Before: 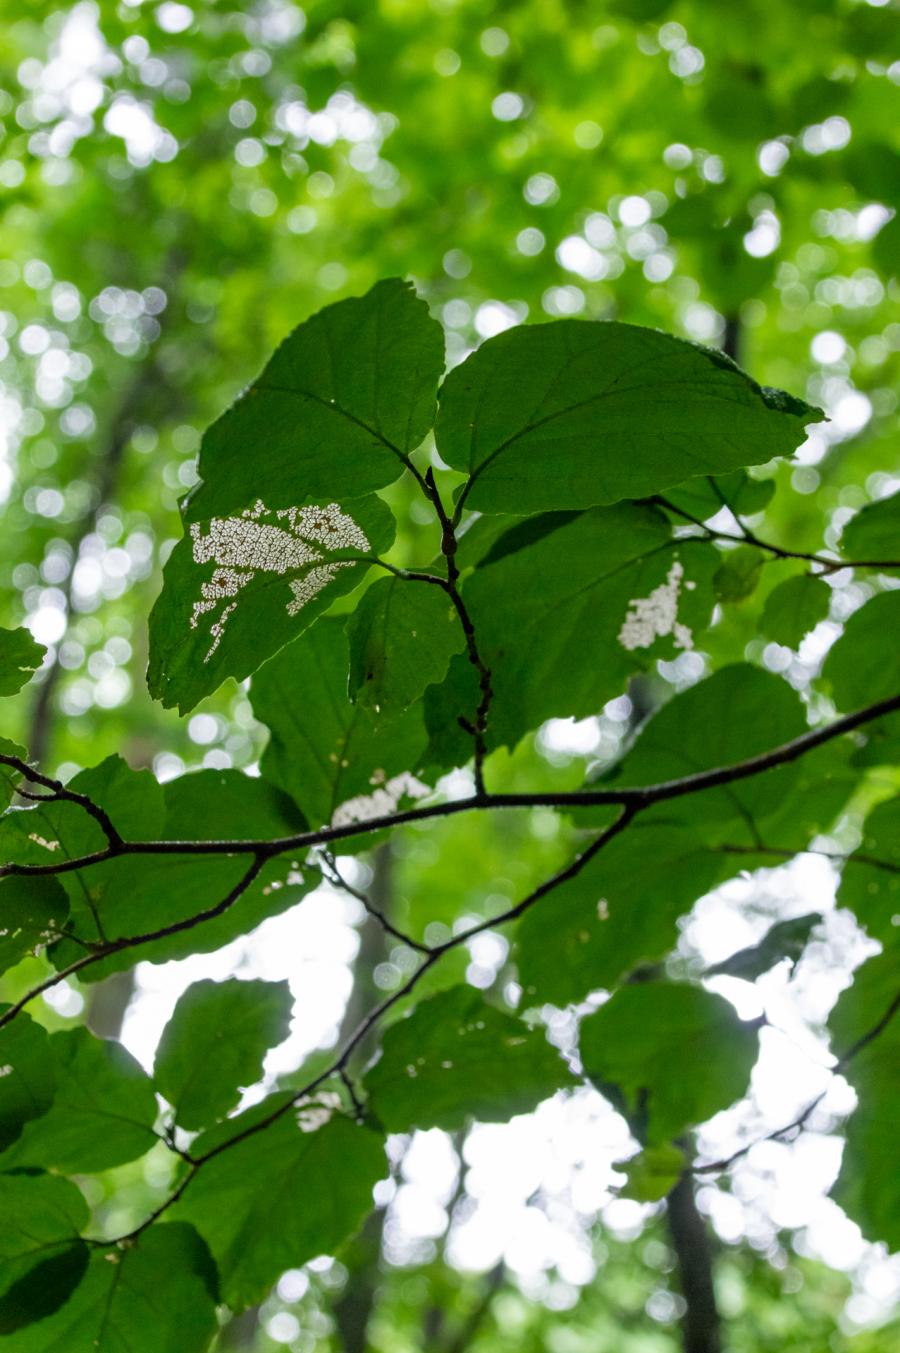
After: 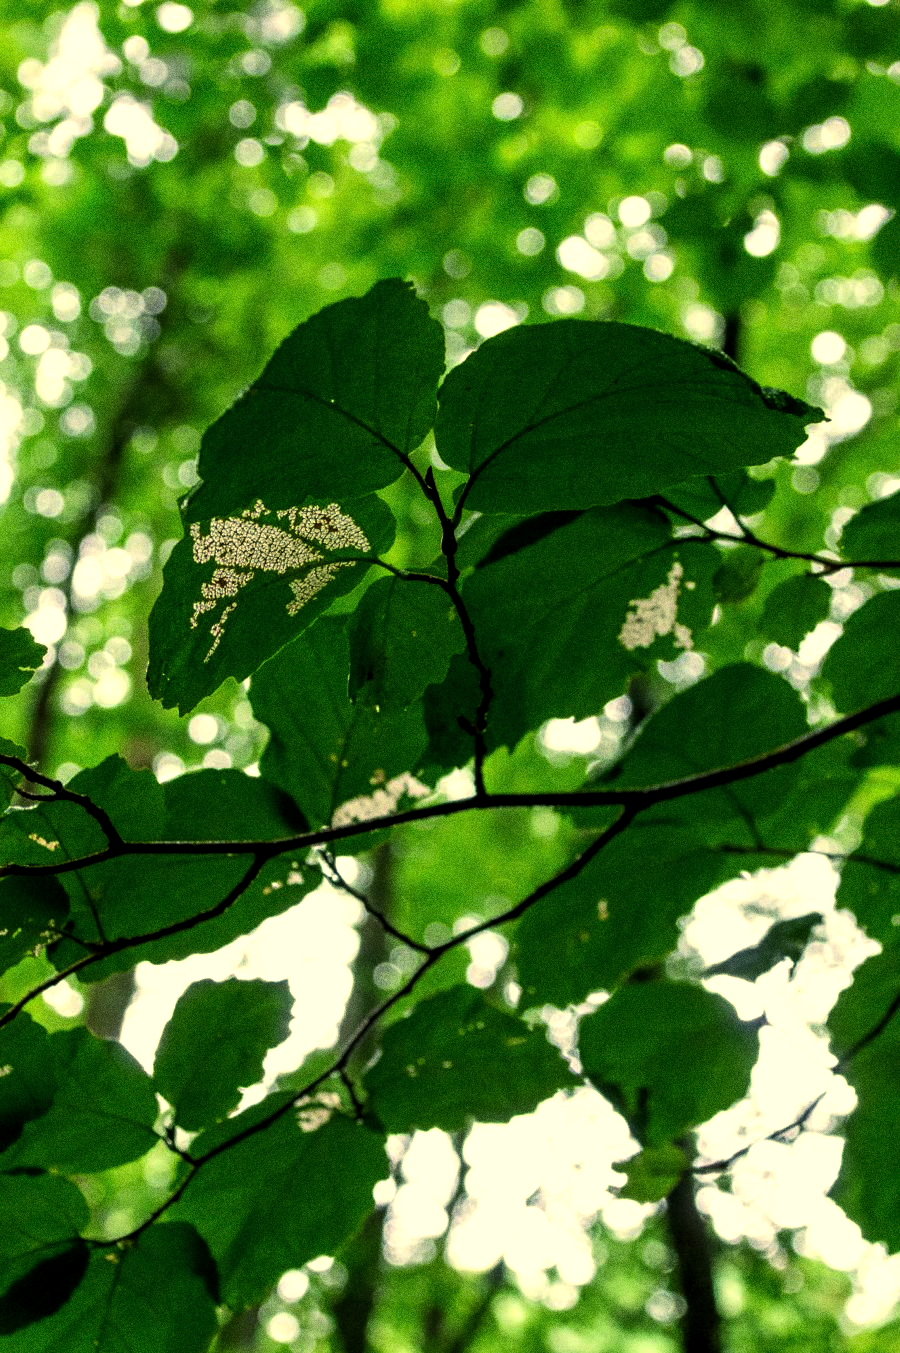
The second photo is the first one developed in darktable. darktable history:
exposure: black level correction 0.007, compensate highlight preservation false
color balance: mode lift, gamma, gain (sRGB), lift [1.014, 0.966, 0.918, 0.87], gamma [0.86, 0.734, 0.918, 0.976], gain [1.063, 1.13, 1.063, 0.86]
grain: coarseness 0.09 ISO, strength 40%
